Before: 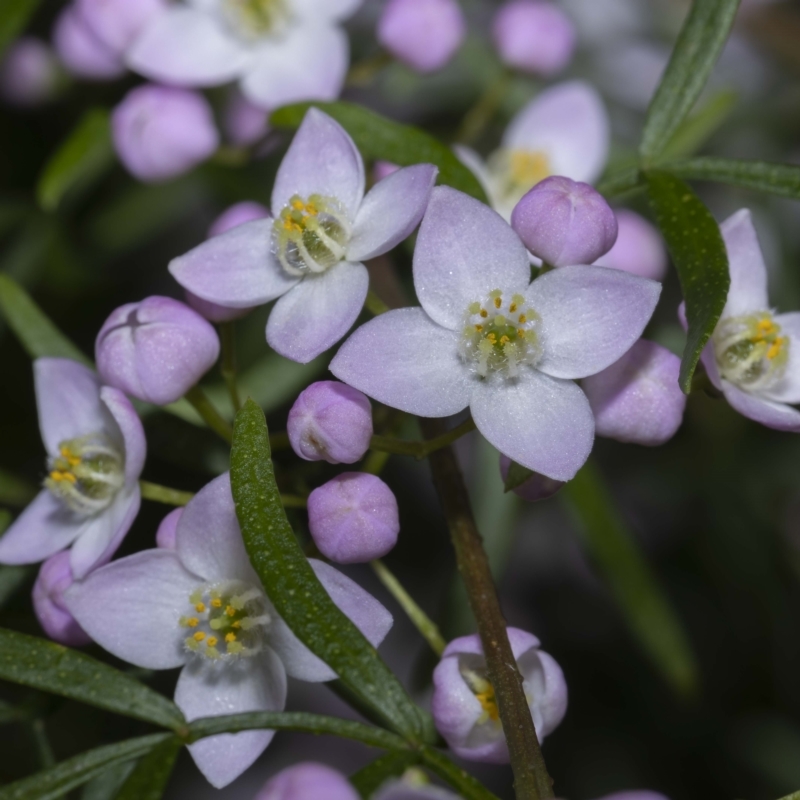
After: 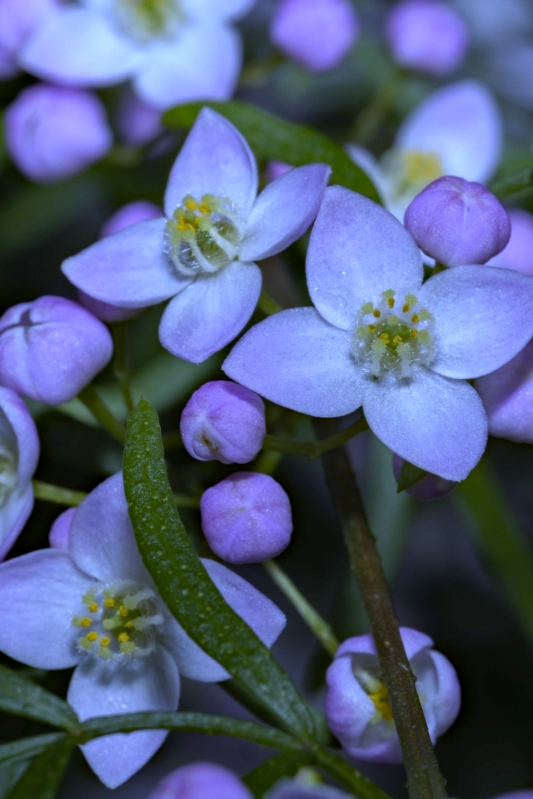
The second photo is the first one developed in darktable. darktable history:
haze removal: strength 0.29, distance 0.25, compatibility mode true, adaptive false
crop and rotate: left 13.537%, right 19.796%
color calibration: illuminant as shot in camera, x 0.358, y 0.373, temperature 4628.91 K
white balance: red 0.871, blue 1.249
